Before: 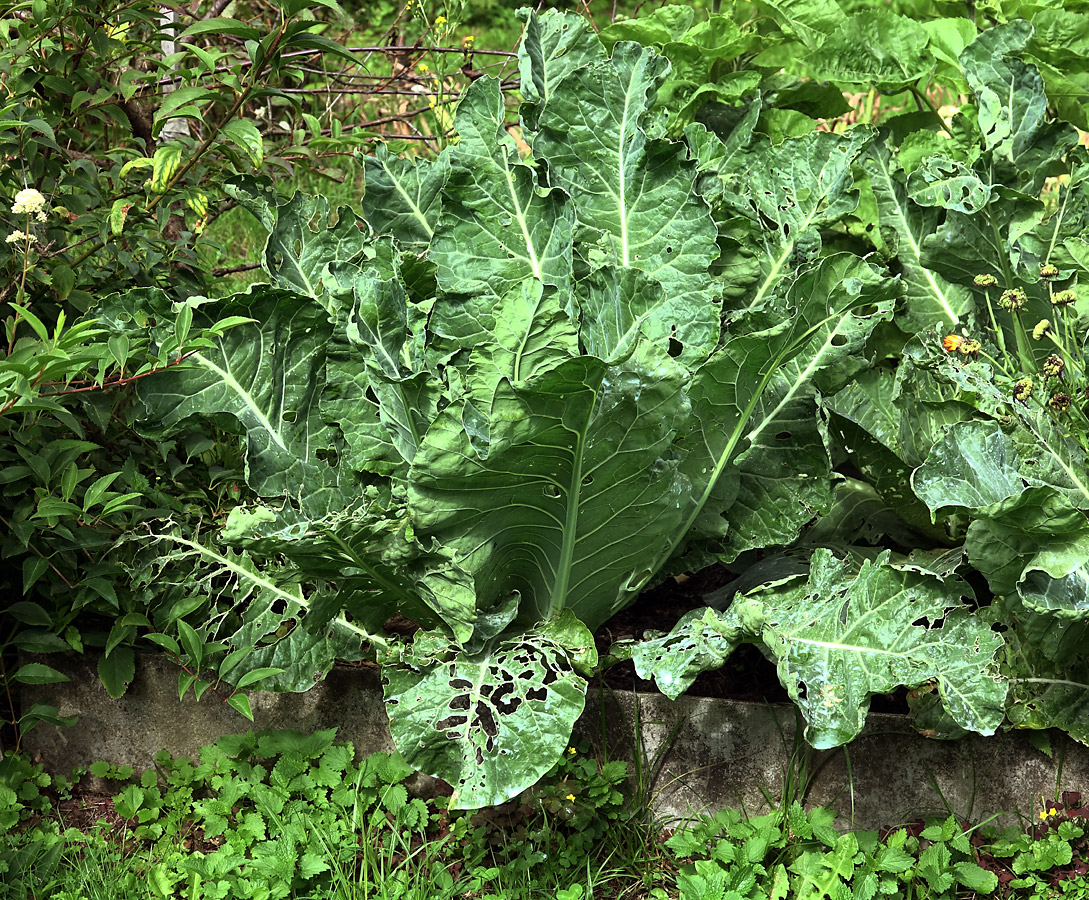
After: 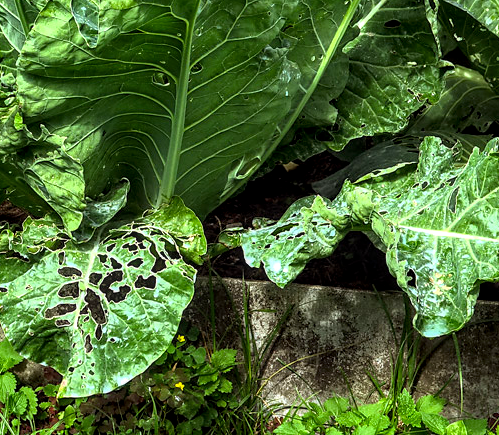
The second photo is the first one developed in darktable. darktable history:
local contrast: detail 144%
color balance rgb: perceptual saturation grading › global saturation 20%, global vibrance 20%
crop: left 35.976%, top 45.819%, right 18.162%, bottom 5.807%
